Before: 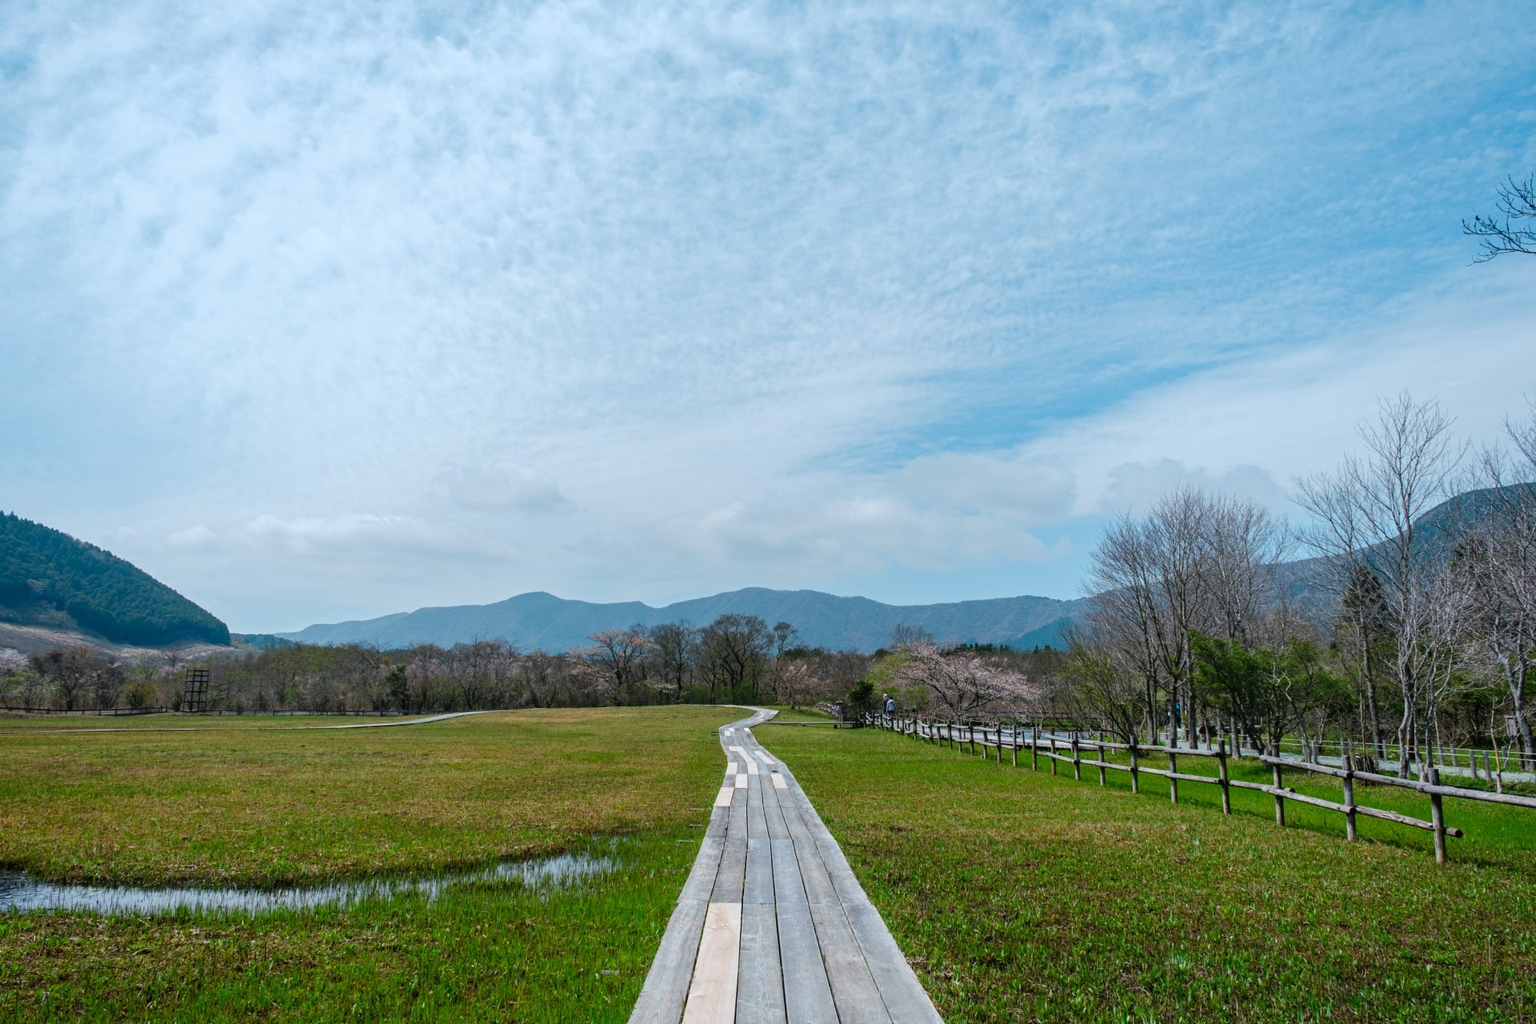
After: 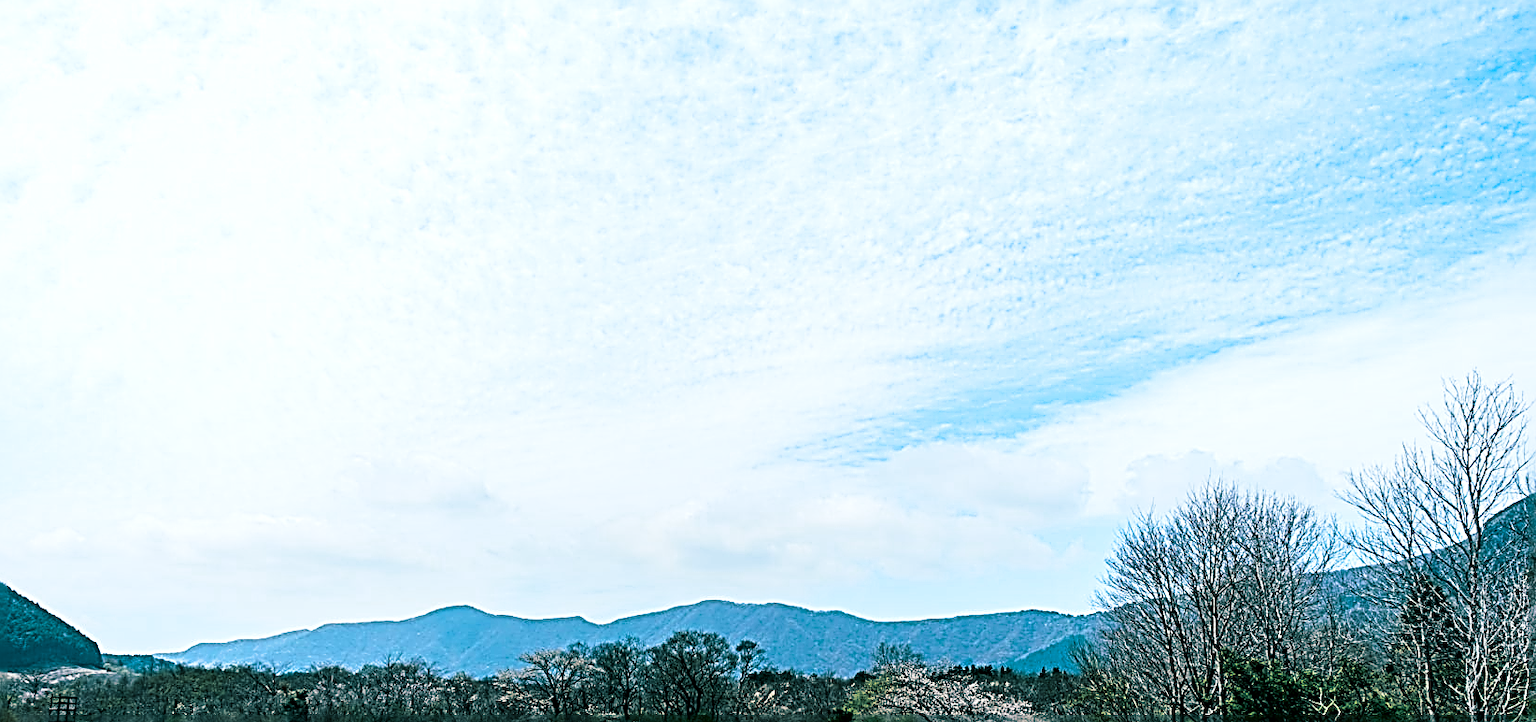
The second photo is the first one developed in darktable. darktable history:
local contrast: highlights 100%, shadows 100%, detail 120%, midtone range 0.2
split-toning: shadows › hue 186.43°, highlights › hue 49.29°, compress 30.29%
sharpen: radius 3.158, amount 1.731
tone curve: curves: ch0 [(0, 0) (0.187, 0.12) (0.384, 0.363) (0.577, 0.681) (0.735, 0.881) (0.864, 0.959) (1, 0.987)]; ch1 [(0, 0) (0.402, 0.36) (0.476, 0.466) (0.501, 0.501) (0.518, 0.514) (0.564, 0.614) (0.614, 0.664) (0.741, 0.829) (1, 1)]; ch2 [(0, 0) (0.429, 0.387) (0.483, 0.481) (0.503, 0.501) (0.522, 0.531) (0.564, 0.605) (0.615, 0.697) (0.702, 0.774) (1, 0.895)], color space Lab, independent channels
crop and rotate: left 9.345%, top 7.22%, right 4.982%, bottom 32.331%
